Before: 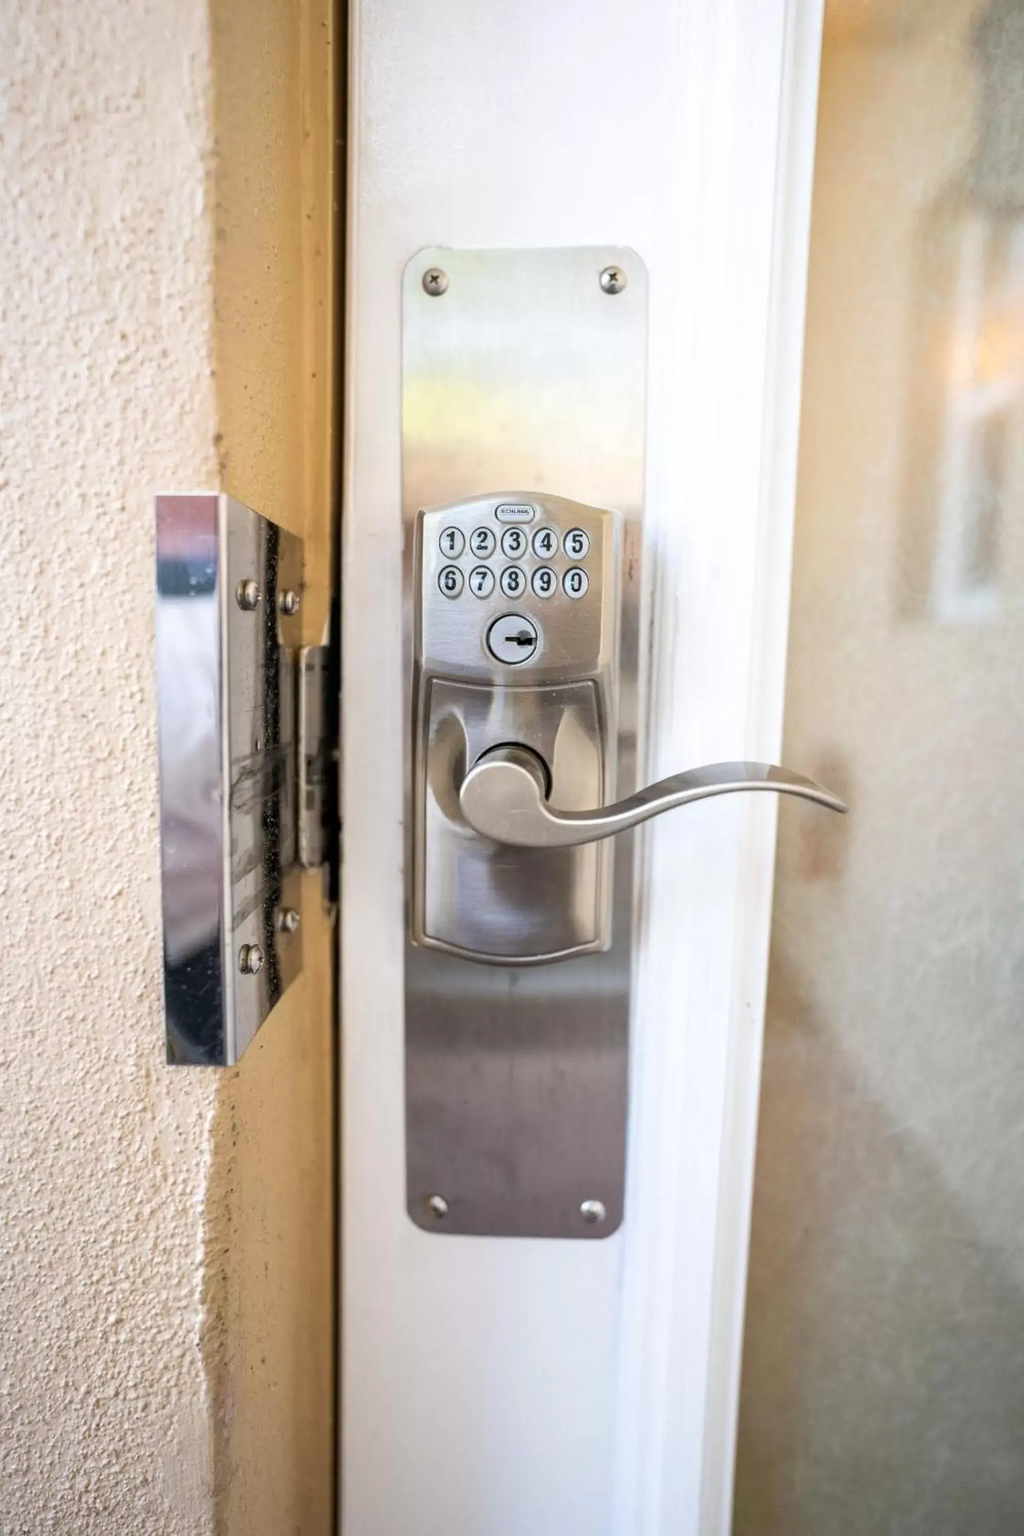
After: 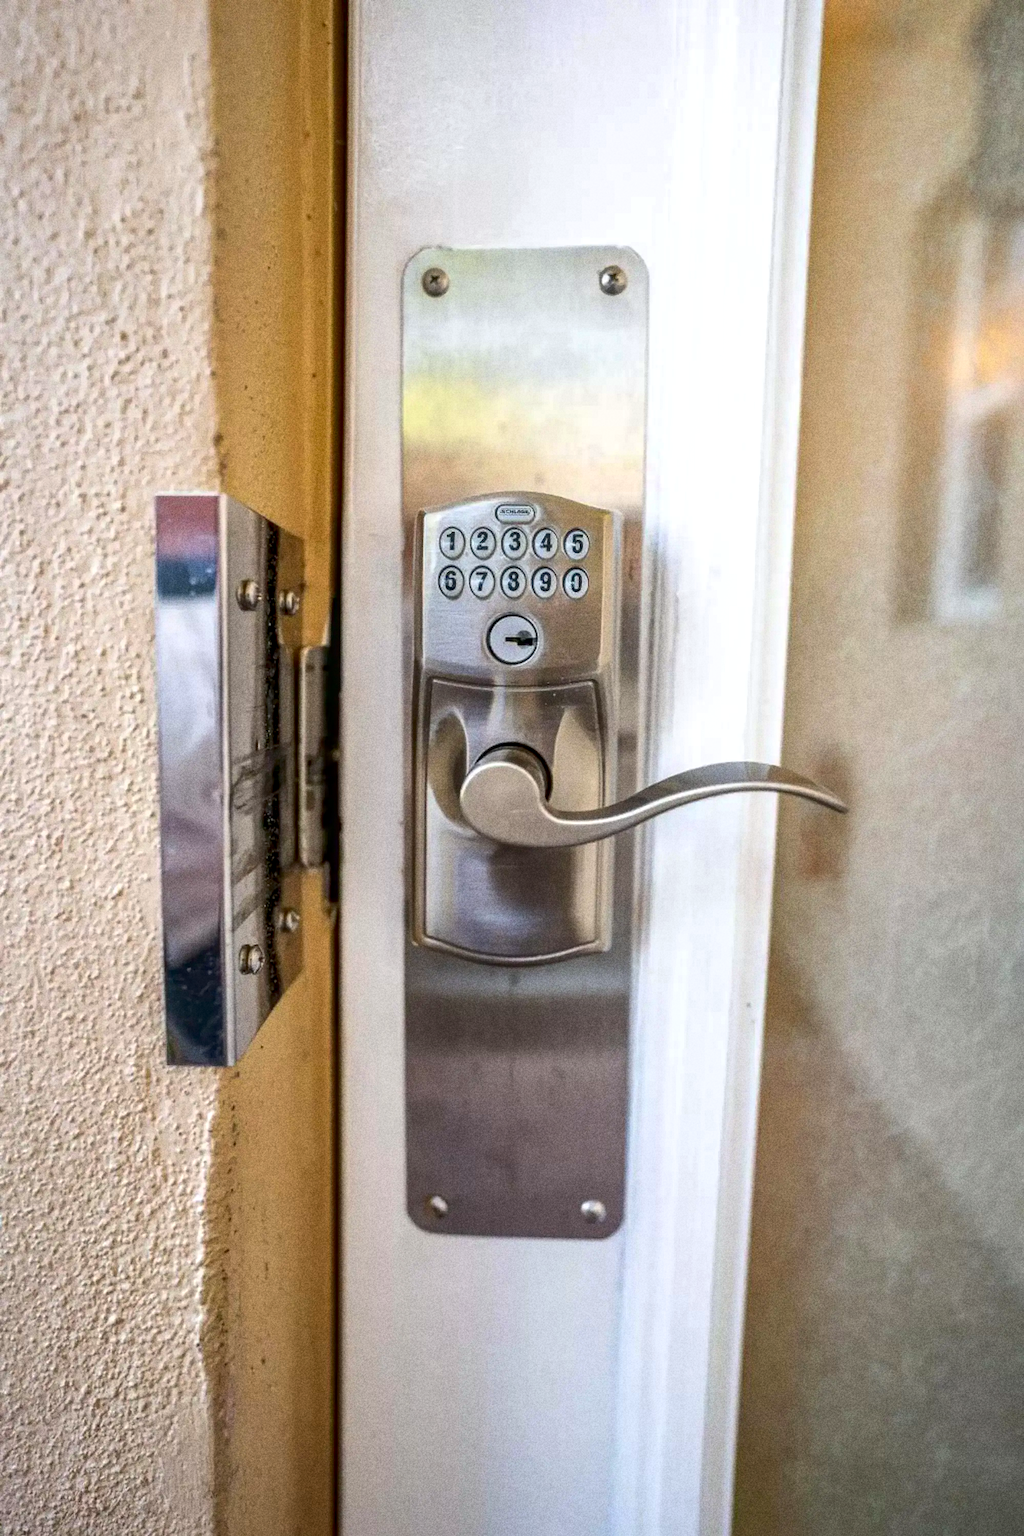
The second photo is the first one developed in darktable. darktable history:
shadows and highlights: on, module defaults
grain: coarseness 11.82 ISO, strength 36.67%, mid-tones bias 74.17%
contrast brightness saturation: contrast 0.12, brightness -0.12, saturation 0.2
local contrast: on, module defaults
